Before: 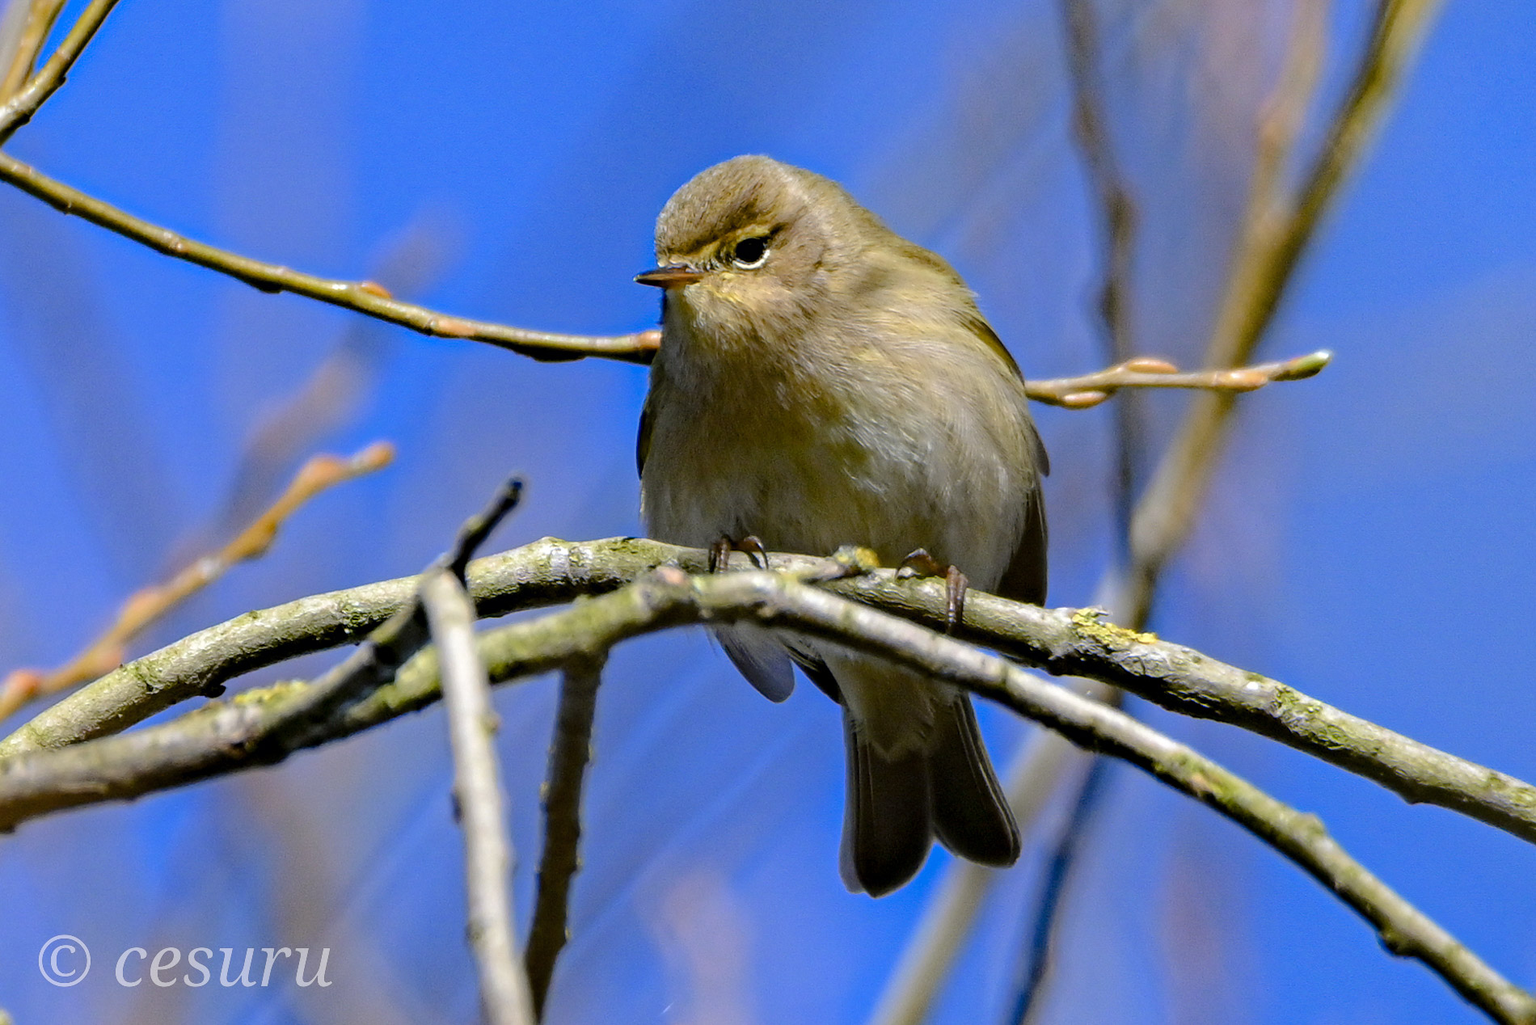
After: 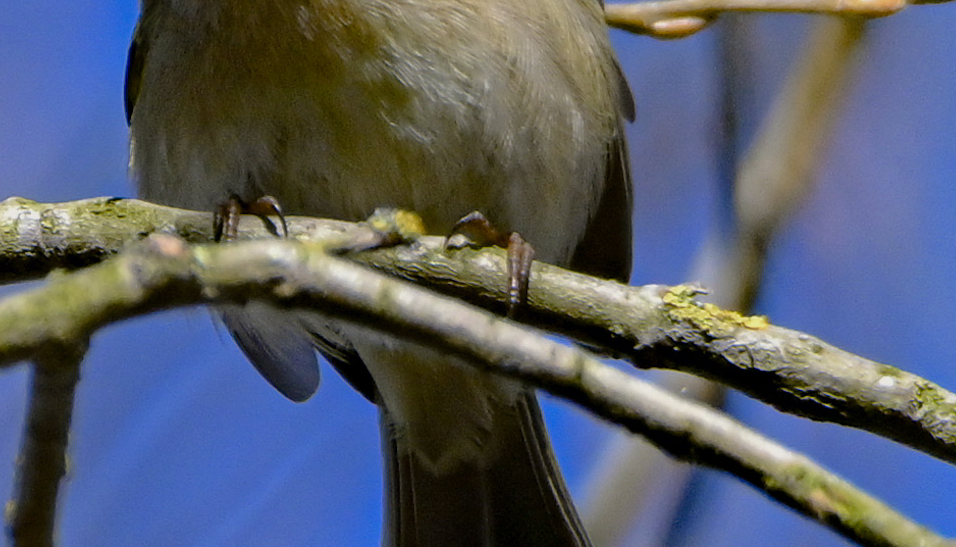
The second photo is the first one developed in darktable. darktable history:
color correction: highlights b* 2.92
crop: left 34.926%, top 36.848%, right 14.712%, bottom 19.981%
exposure: exposure -0.326 EV, compensate highlight preservation false
